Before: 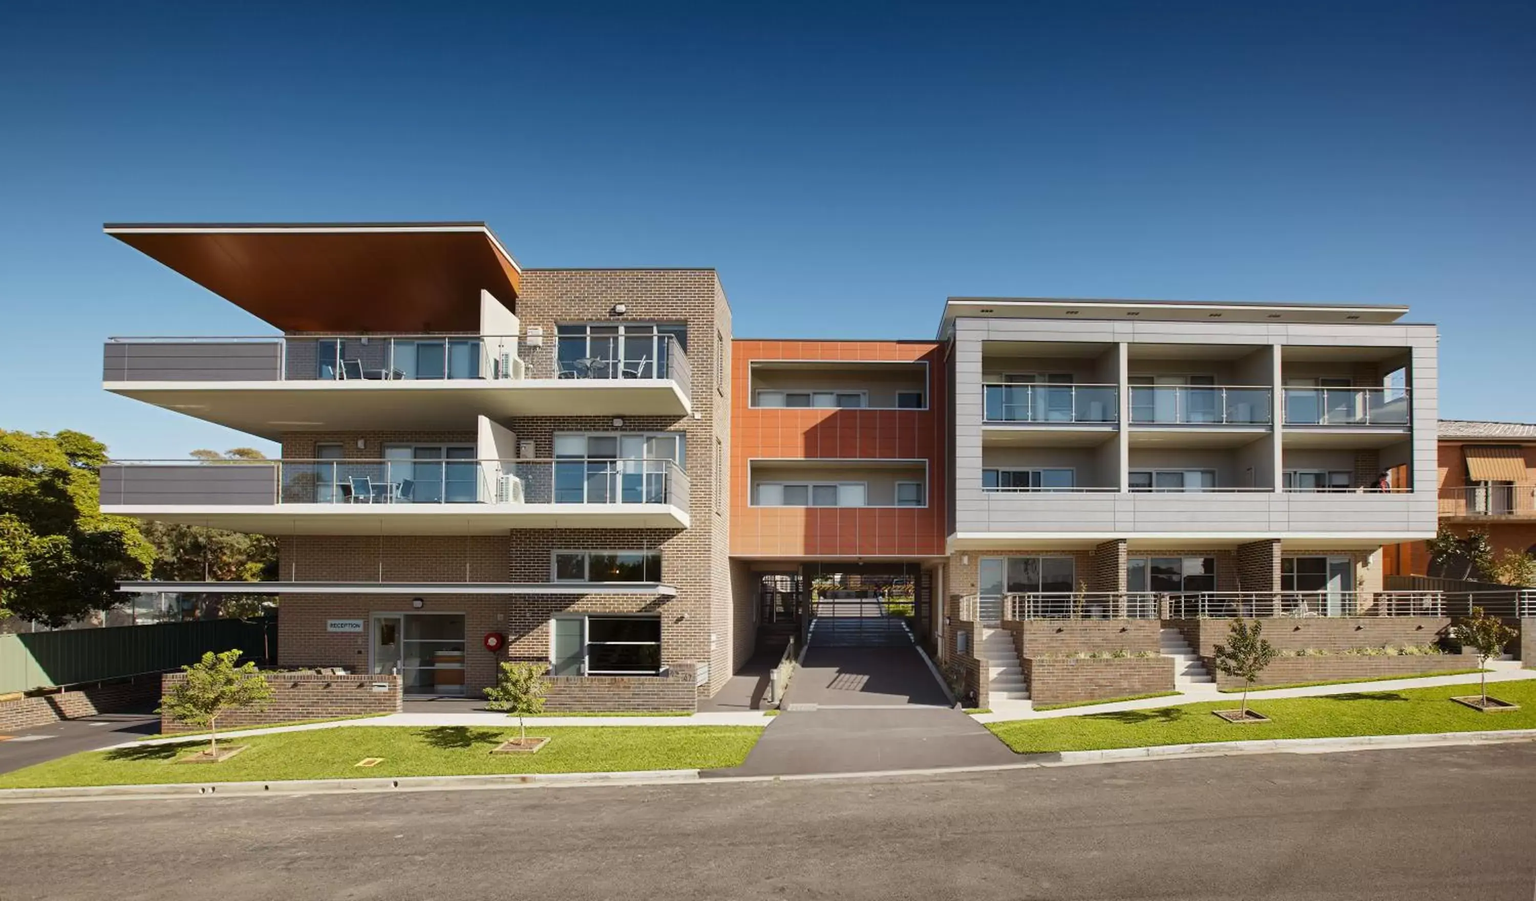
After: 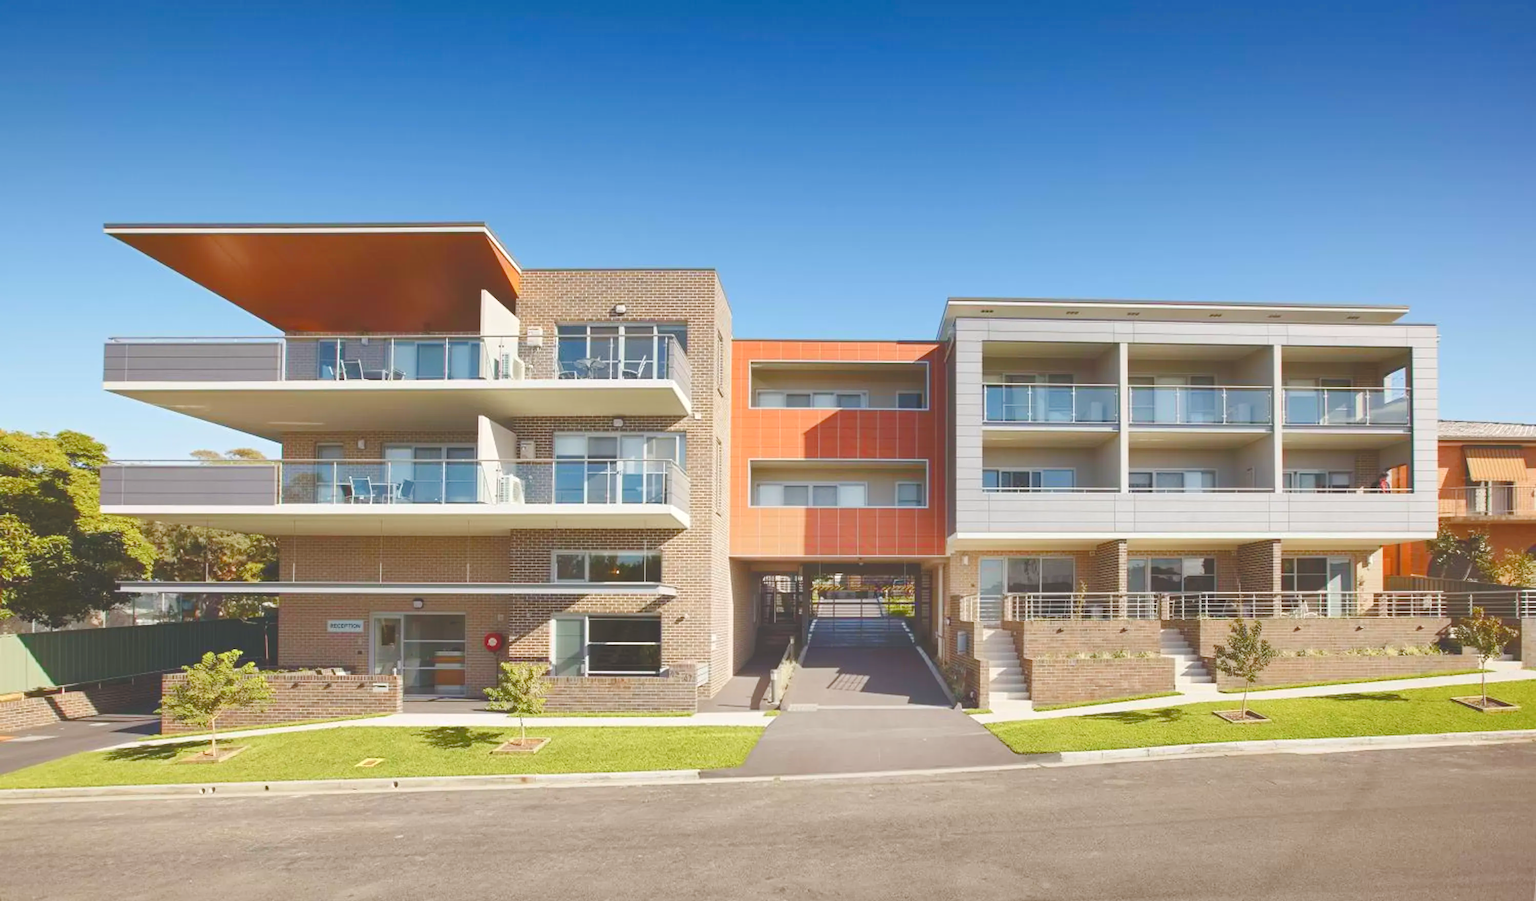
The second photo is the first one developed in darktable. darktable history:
exposure: black level correction 0, exposure 1.188 EV, compensate highlight preservation false
color balance rgb: global offset › luminance 1.999%, perceptual saturation grading › global saturation 20%, perceptual saturation grading › highlights -25.405%, perceptual saturation grading › shadows 25.062%, contrast -29.716%
